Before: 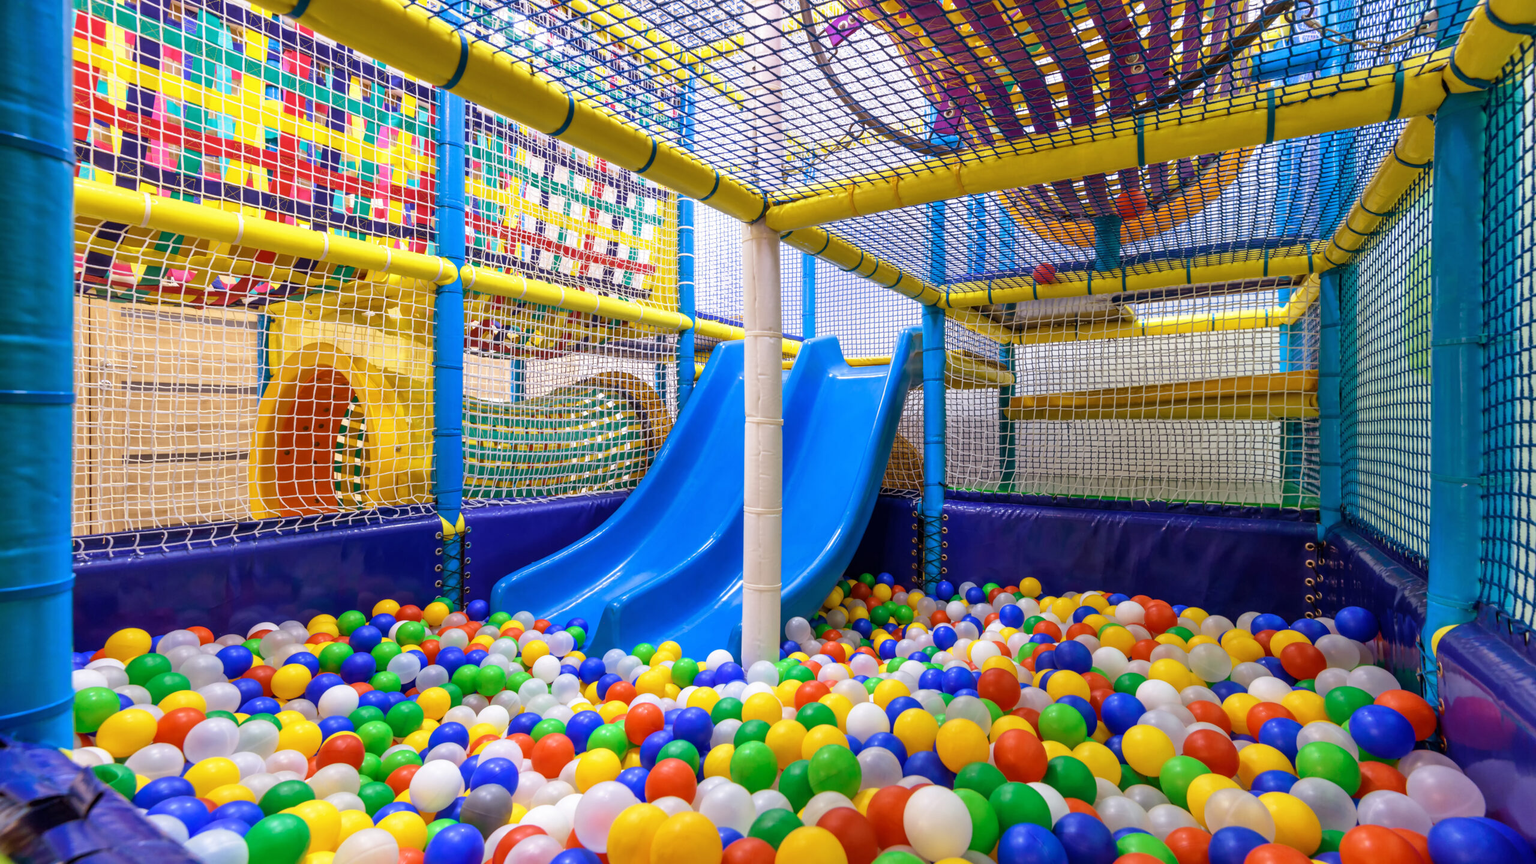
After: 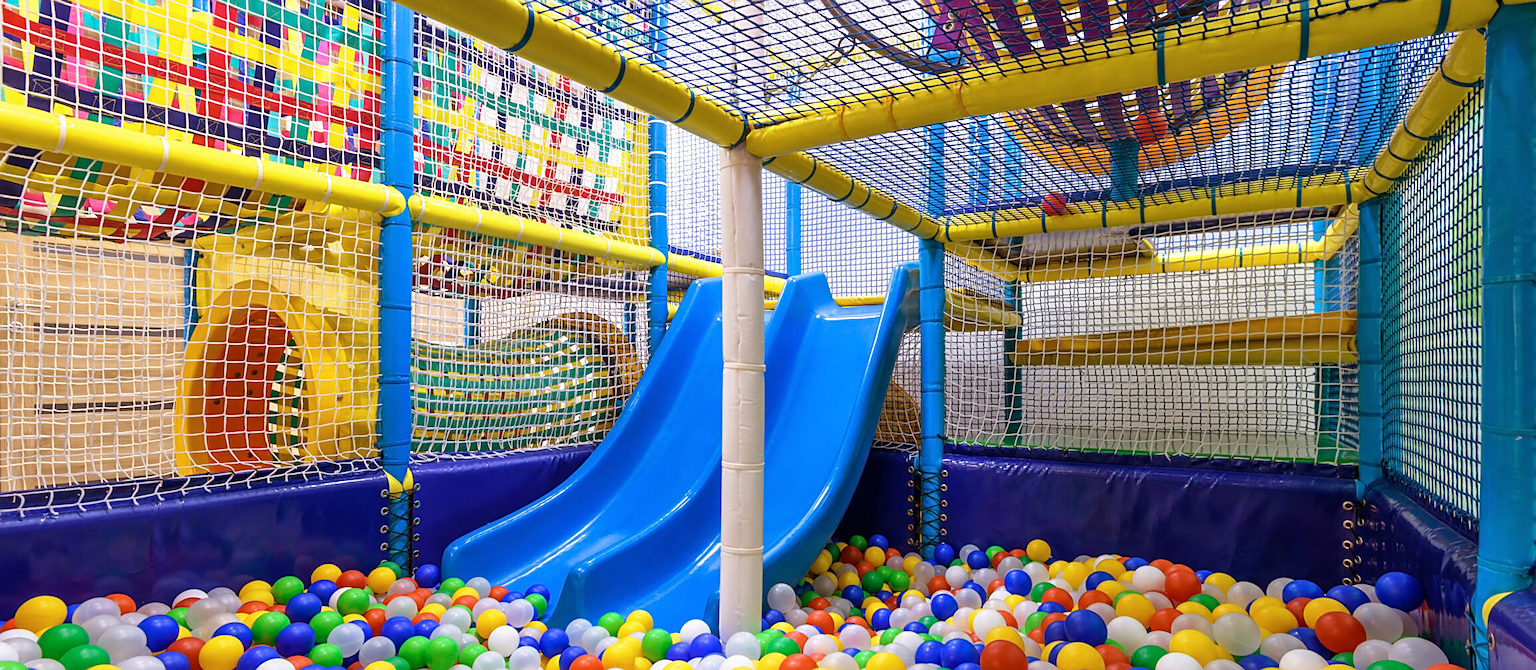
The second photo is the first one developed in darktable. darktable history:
sharpen: on, module defaults
crop: left 5.939%, top 10.35%, right 3.6%, bottom 19.385%
